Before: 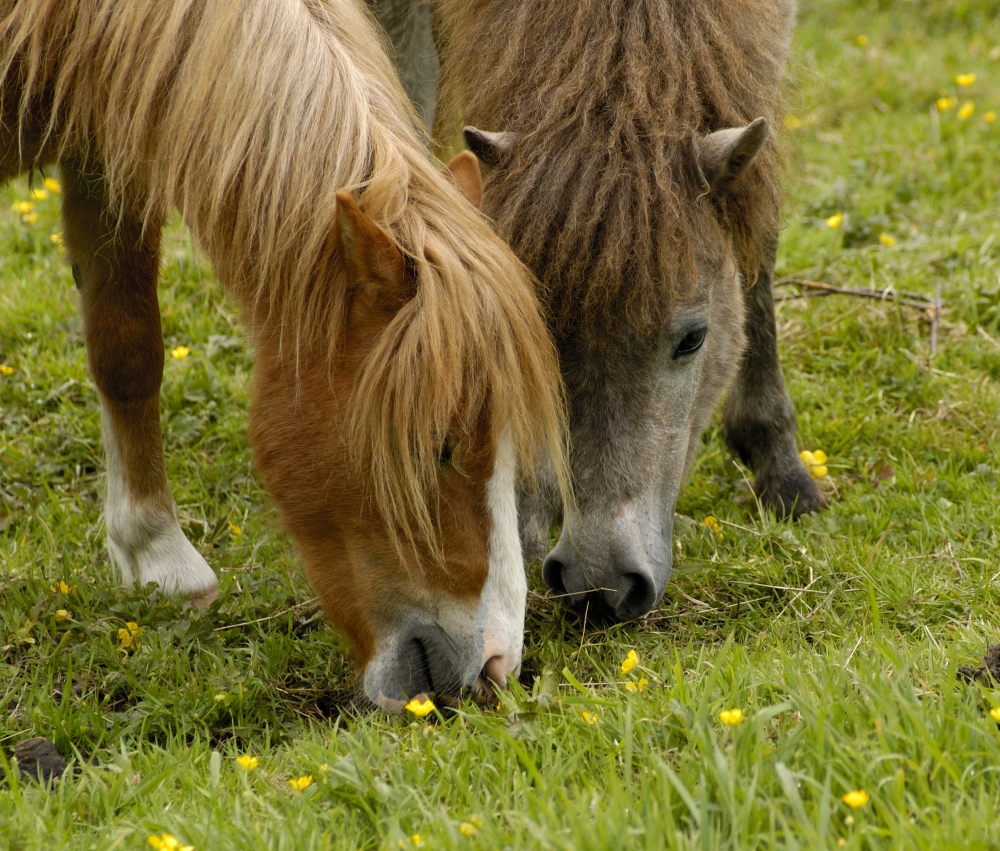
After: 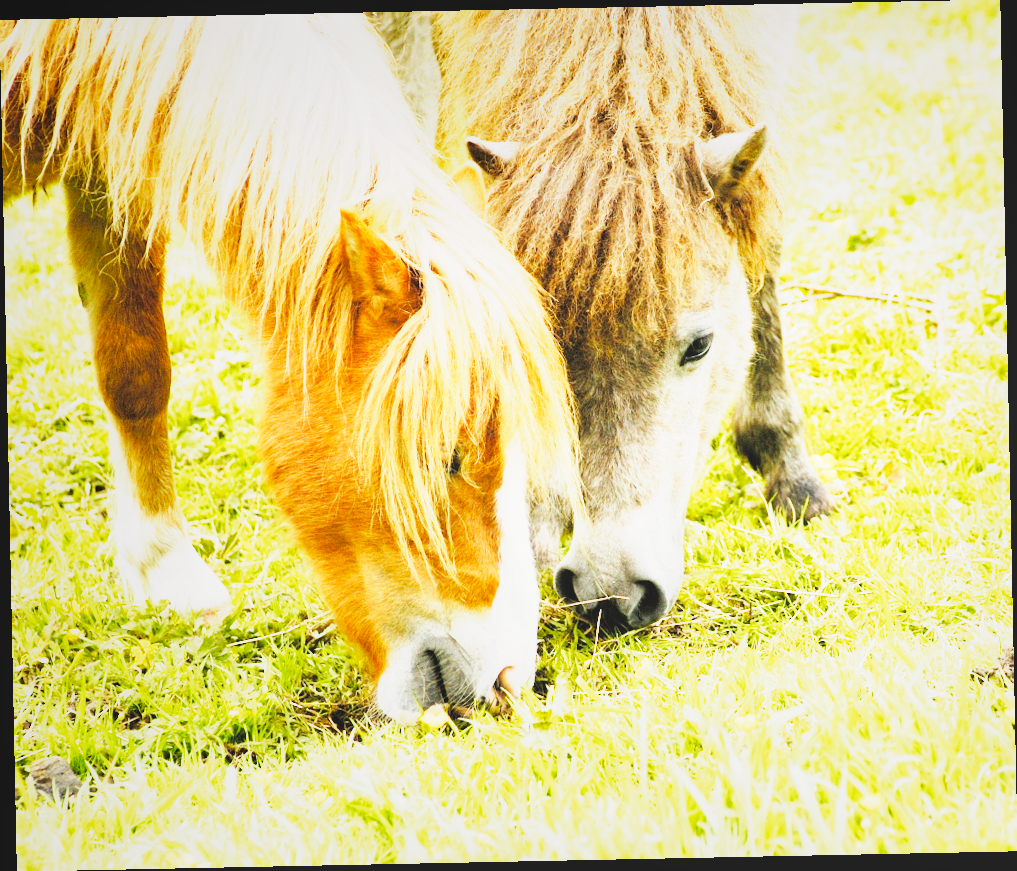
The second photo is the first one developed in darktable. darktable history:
rotate and perspective: rotation -1.17°, automatic cropping off
local contrast: highlights 68%, shadows 68%, detail 82%, midtone range 0.325
exposure: exposure 2.04 EV, compensate highlight preservation false
base curve: curves: ch0 [(0, 0) (0.007, 0.004) (0.027, 0.03) (0.046, 0.07) (0.207, 0.54) (0.442, 0.872) (0.673, 0.972) (1, 1)], preserve colors none
